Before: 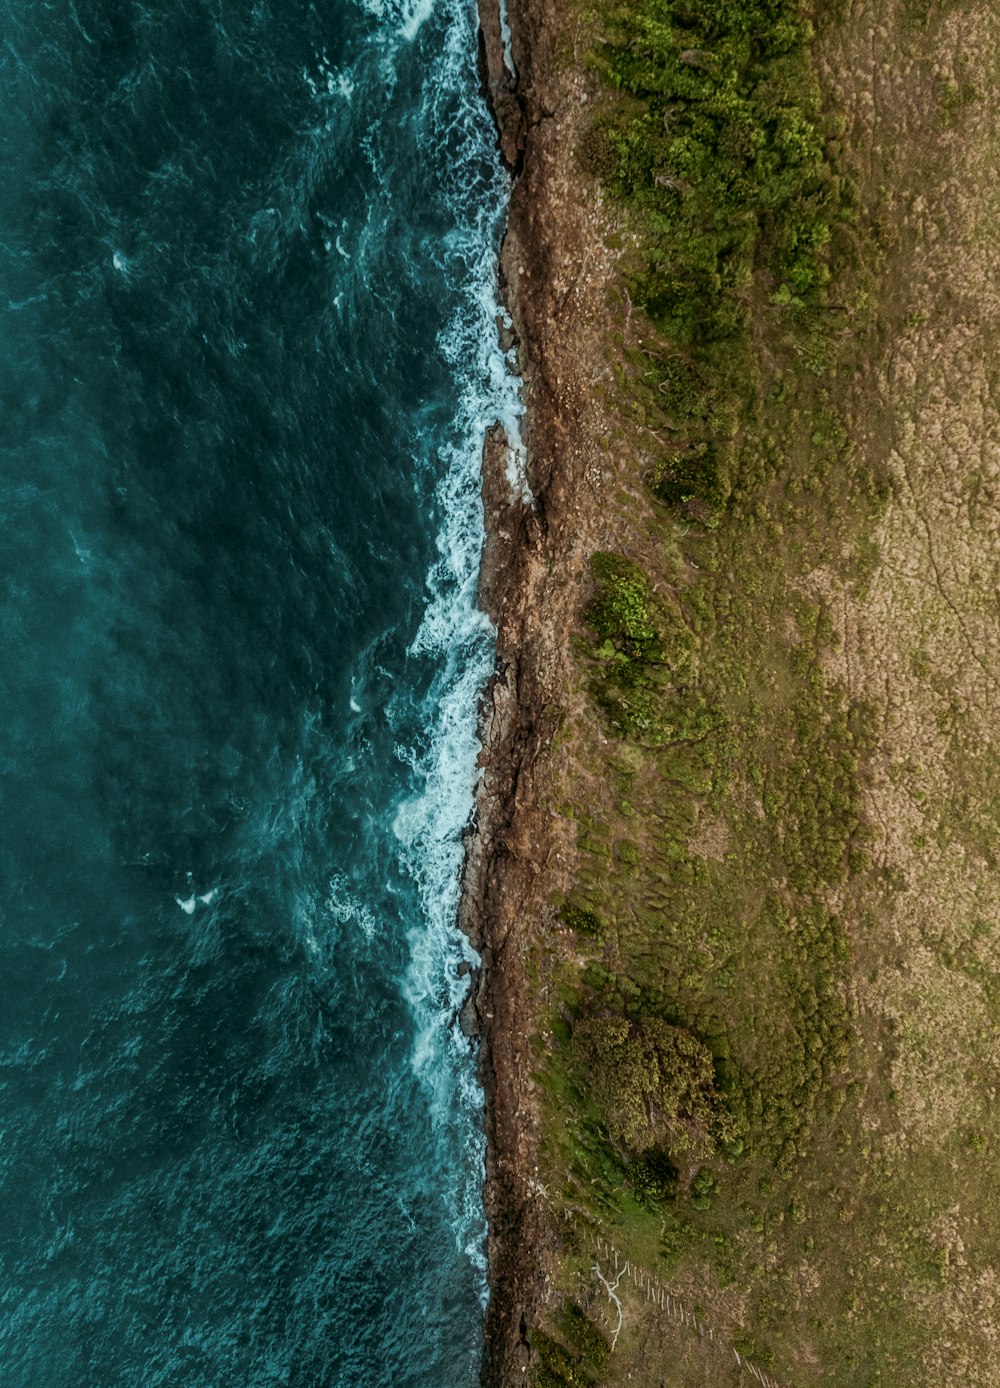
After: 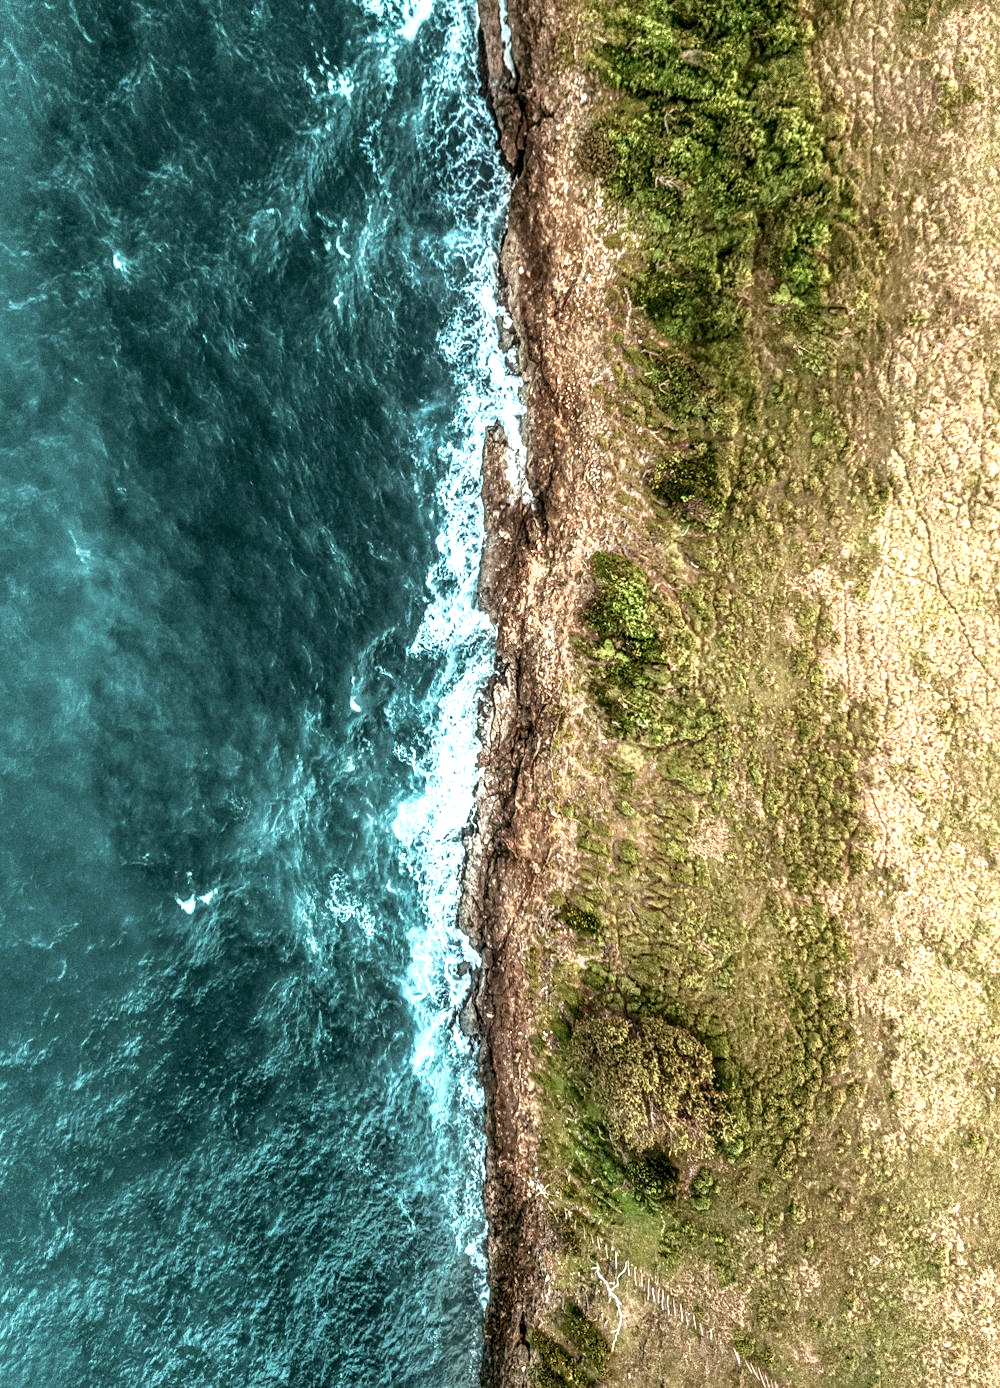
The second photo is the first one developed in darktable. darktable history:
sharpen: amount 0.2
shadows and highlights: shadows 0, highlights 40
exposure: black level correction 0, exposure 1.55 EV, compensate exposure bias true, compensate highlight preservation false
local contrast: on, module defaults
contrast brightness saturation: contrast 0.11, saturation -0.17
